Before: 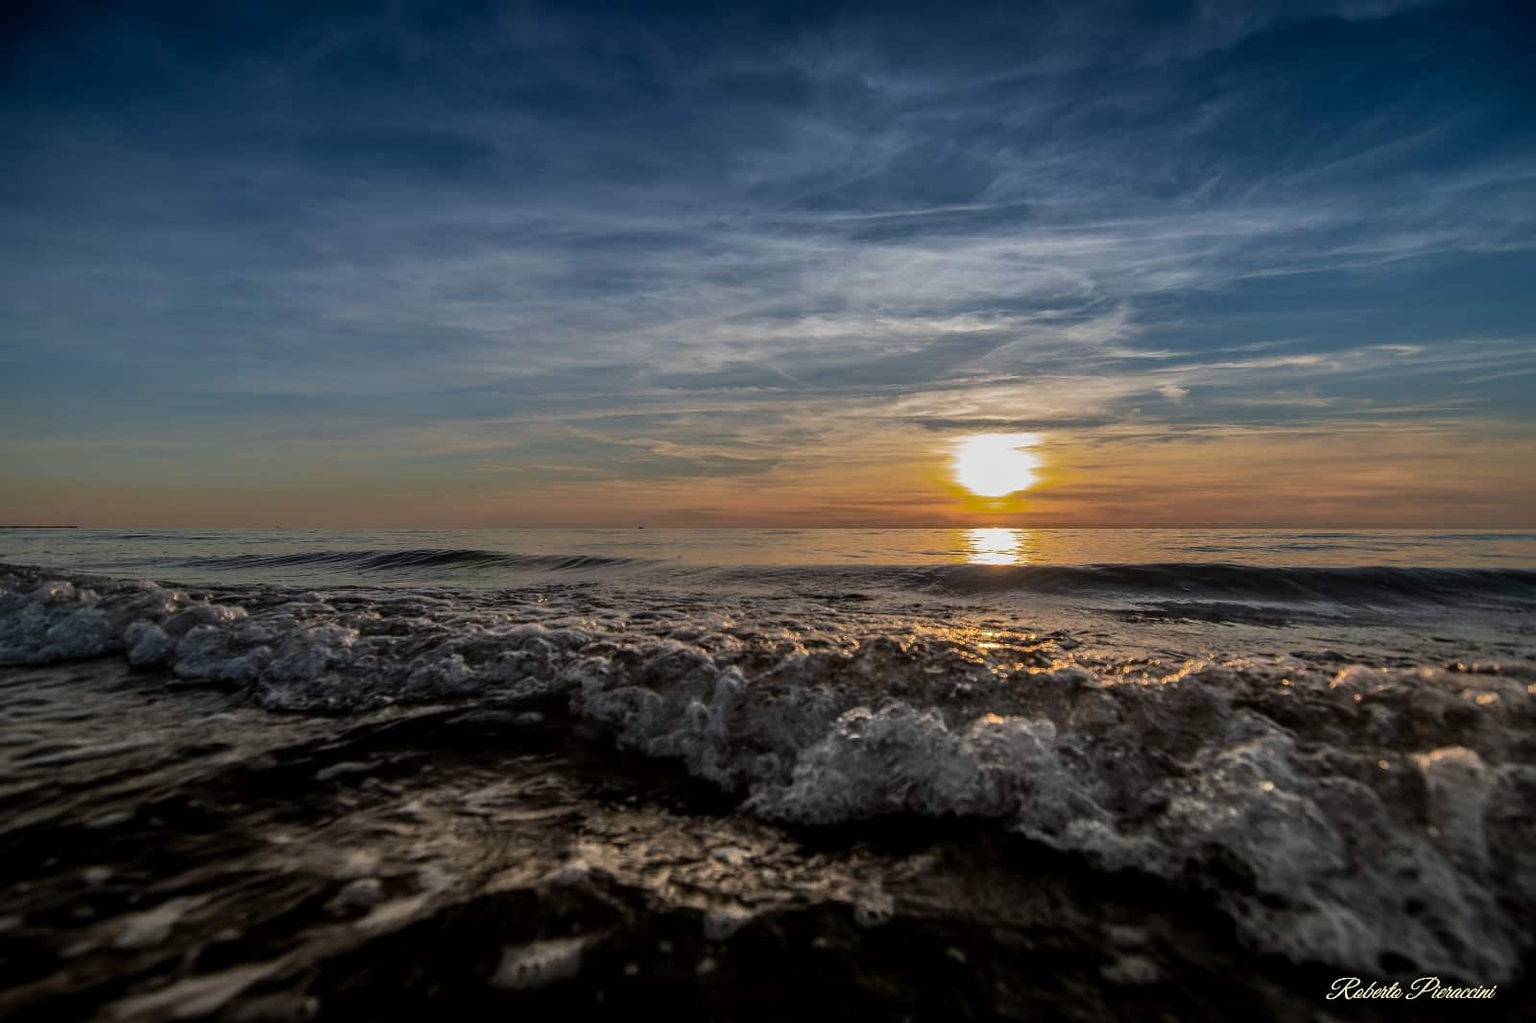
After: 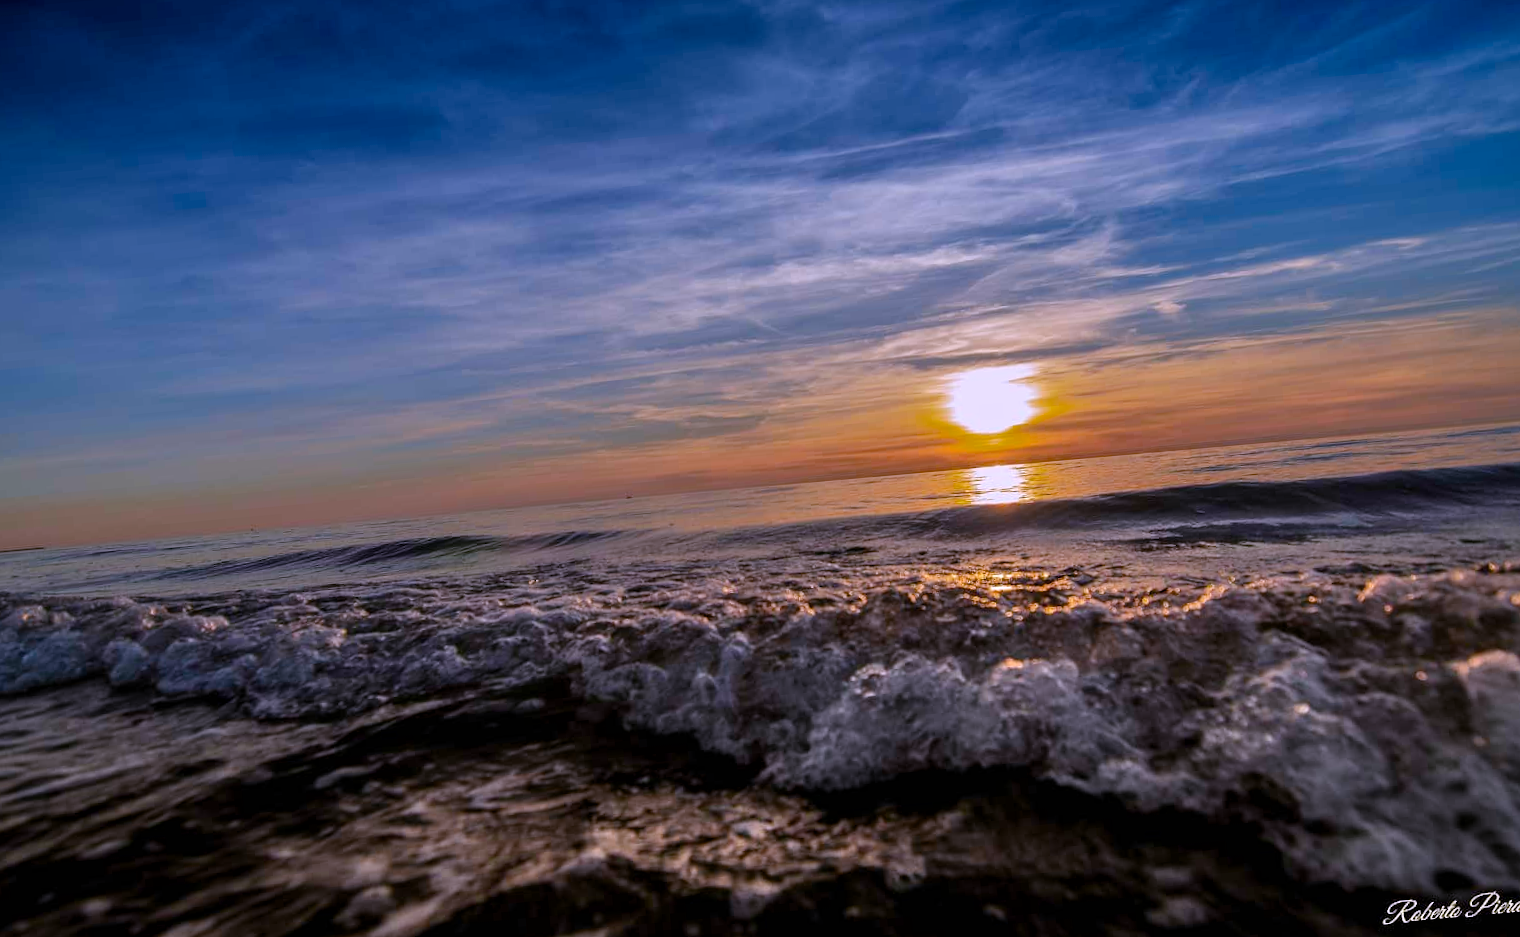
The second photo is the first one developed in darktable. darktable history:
rotate and perspective: rotation -5°, crop left 0.05, crop right 0.952, crop top 0.11, crop bottom 0.89
white balance: red 1.042, blue 1.17
color balance rgb: perceptual saturation grading › global saturation 35%, perceptual saturation grading › highlights -30%, perceptual saturation grading › shadows 35%, perceptual brilliance grading › global brilliance 3%, perceptual brilliance grading › highlights -3%, perceptual brilliance grading › shadows 3%
